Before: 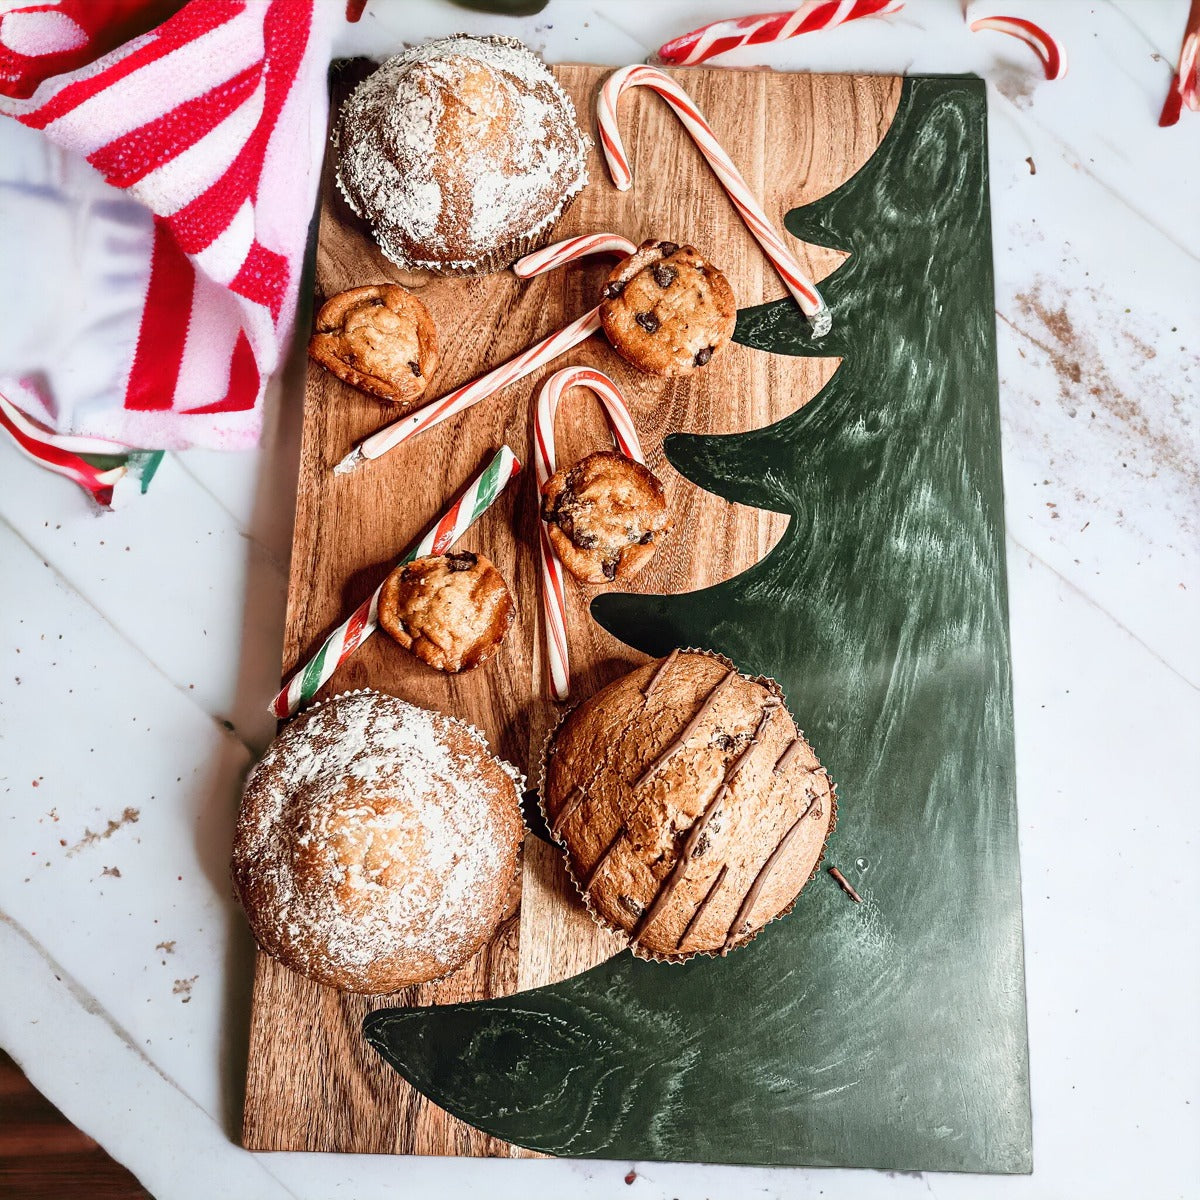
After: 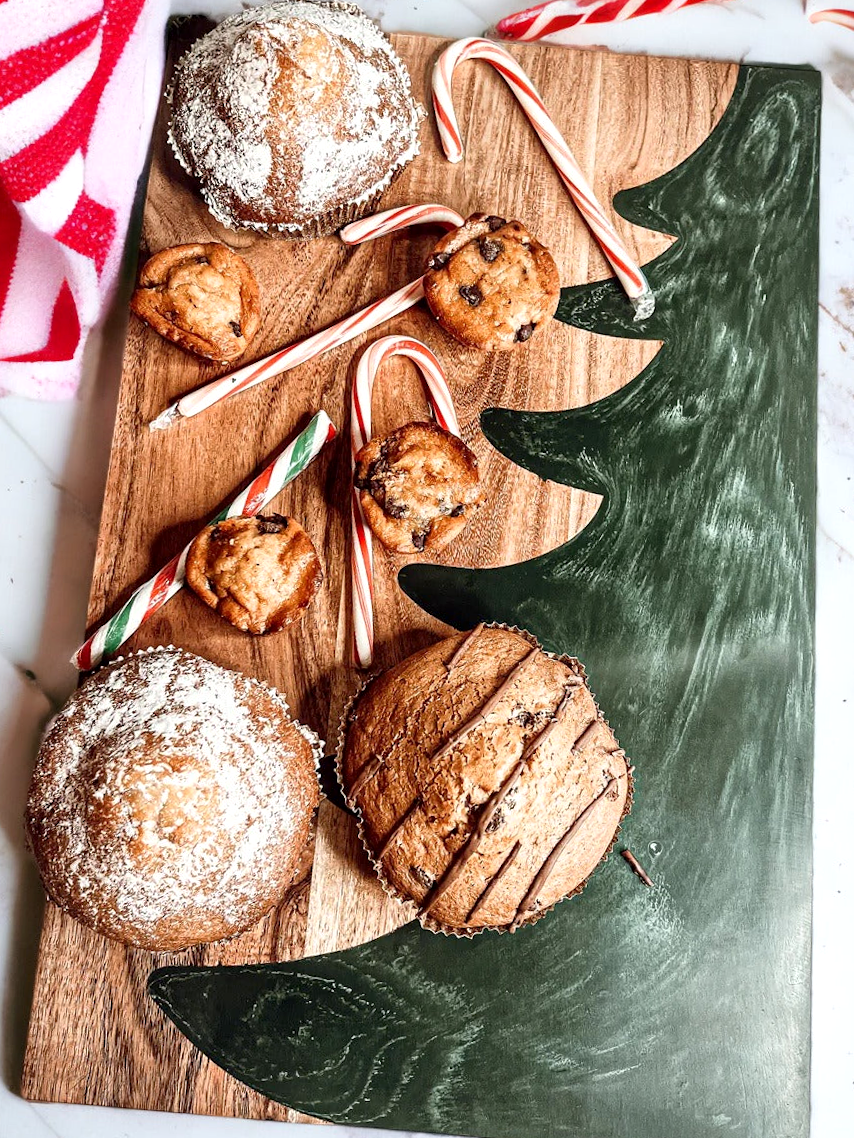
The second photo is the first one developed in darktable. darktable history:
exposure: black level correction 0.001, exposure 0.14 EV, compensate exposure bias true, compensate highlight preservation false
crop and rotate: angle -3.16°, left 14.264%, top 0.038%, right 10.726%, bottom 0.042%
local contrast: mode bilateral grid, contrast 20, coarseness 50, detail 119%, midtone range 0.2
